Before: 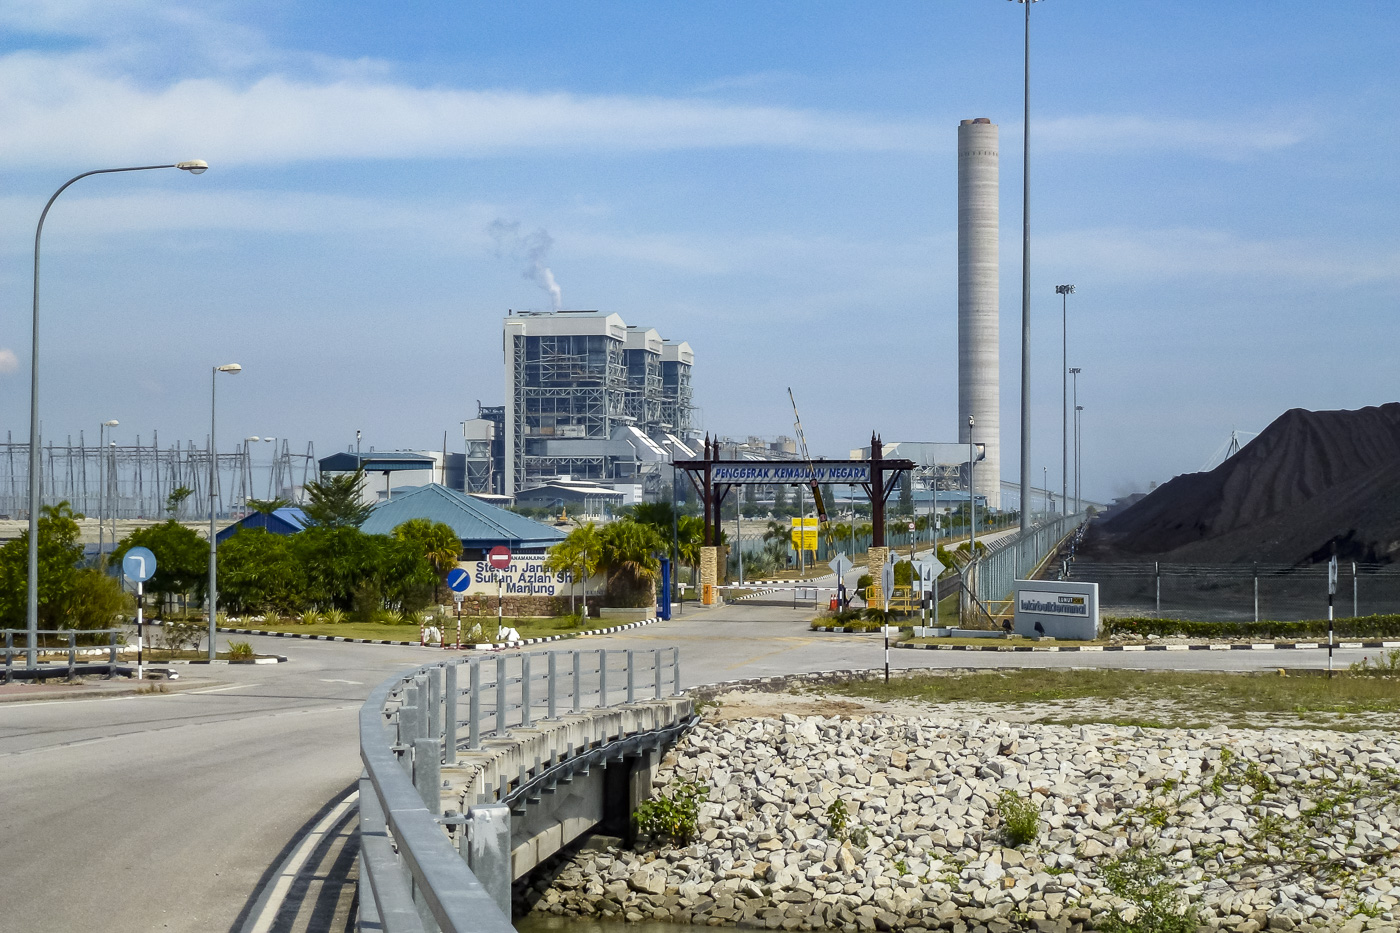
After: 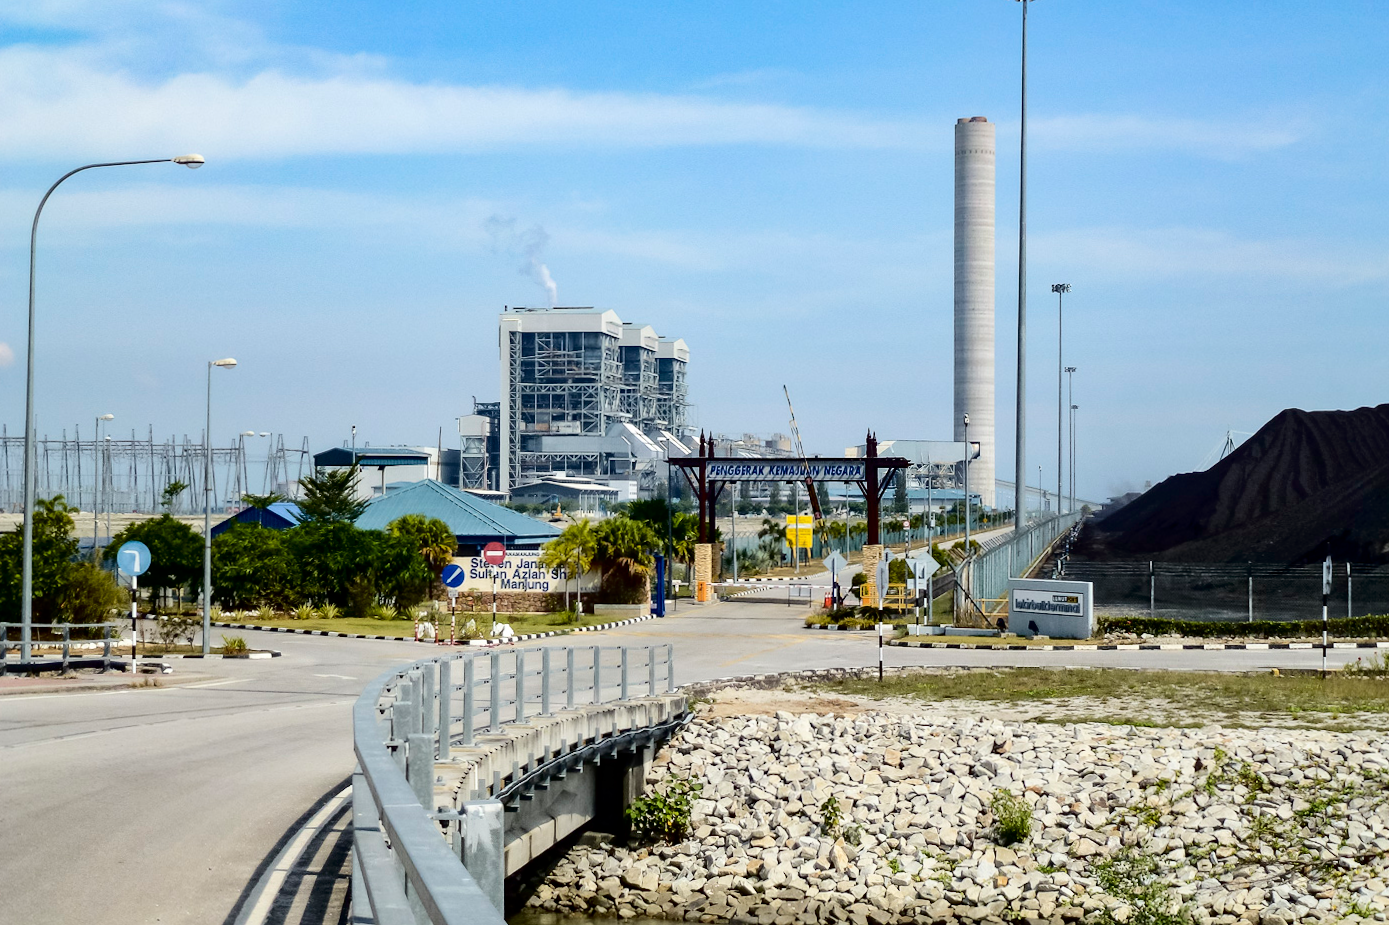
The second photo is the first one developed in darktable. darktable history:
tone curve: curves: ch0 [(0, 0) (0.003, 0) (0.011, 0.001) (0.025, 0.003) (0.044, 0.005) (0.069, 0.012) (0.1, 0.023) (0.136, 0.039) (0.177, 0.088) (0.224, 0.15) (0.277, 0.24) (0.335, 0.337) (0.399, 0.437) (0.468, 0.535) (0.543, 0.629) (0.623, 0.71) (0.709, 0.782) (0.801, 0.856) (0.898, 0.94) (1, 1)], color space Lab, independent channels, preserve colors none
crop and rotate: angle -0.293°
